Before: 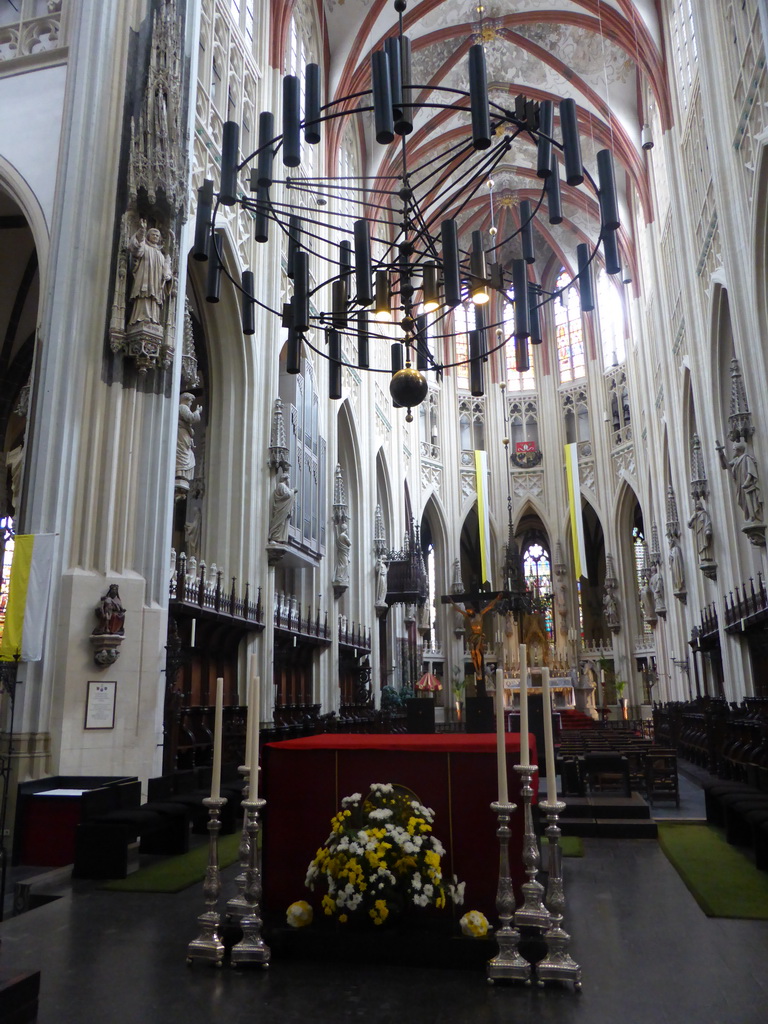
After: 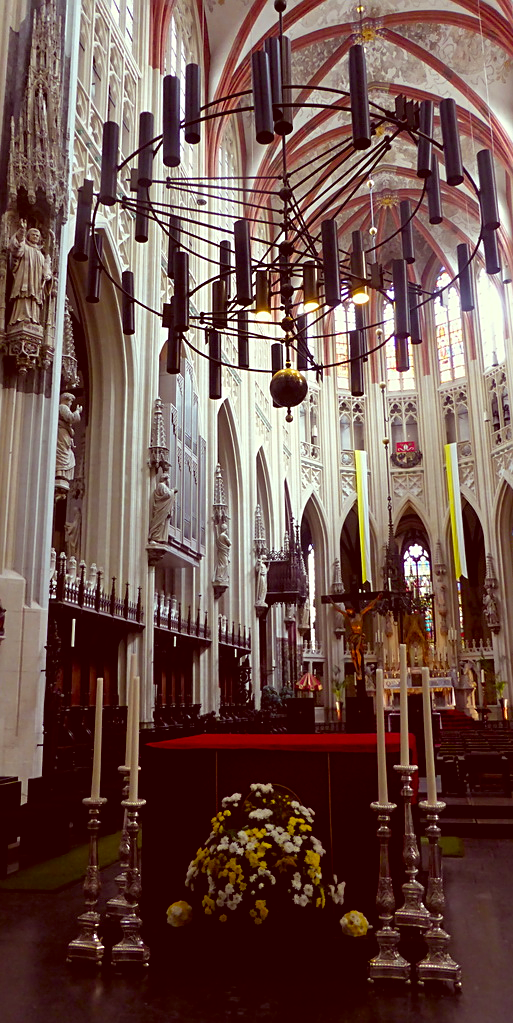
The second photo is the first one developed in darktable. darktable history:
crop and rotate: left 15.723%, right 17.473%
color balance rgb: highlights gain › chroma 3.009%, highlights gain › hue 77.64°, global offset › luminance -0.377%, perceptual saturation grading › global saturation 19.372%, global vibrance 14.943%
sharpen: on, module defaults
color correction: highlights a* -7, highlights b* -0.193, shadows a* 20.24, shadows b* 11.04
